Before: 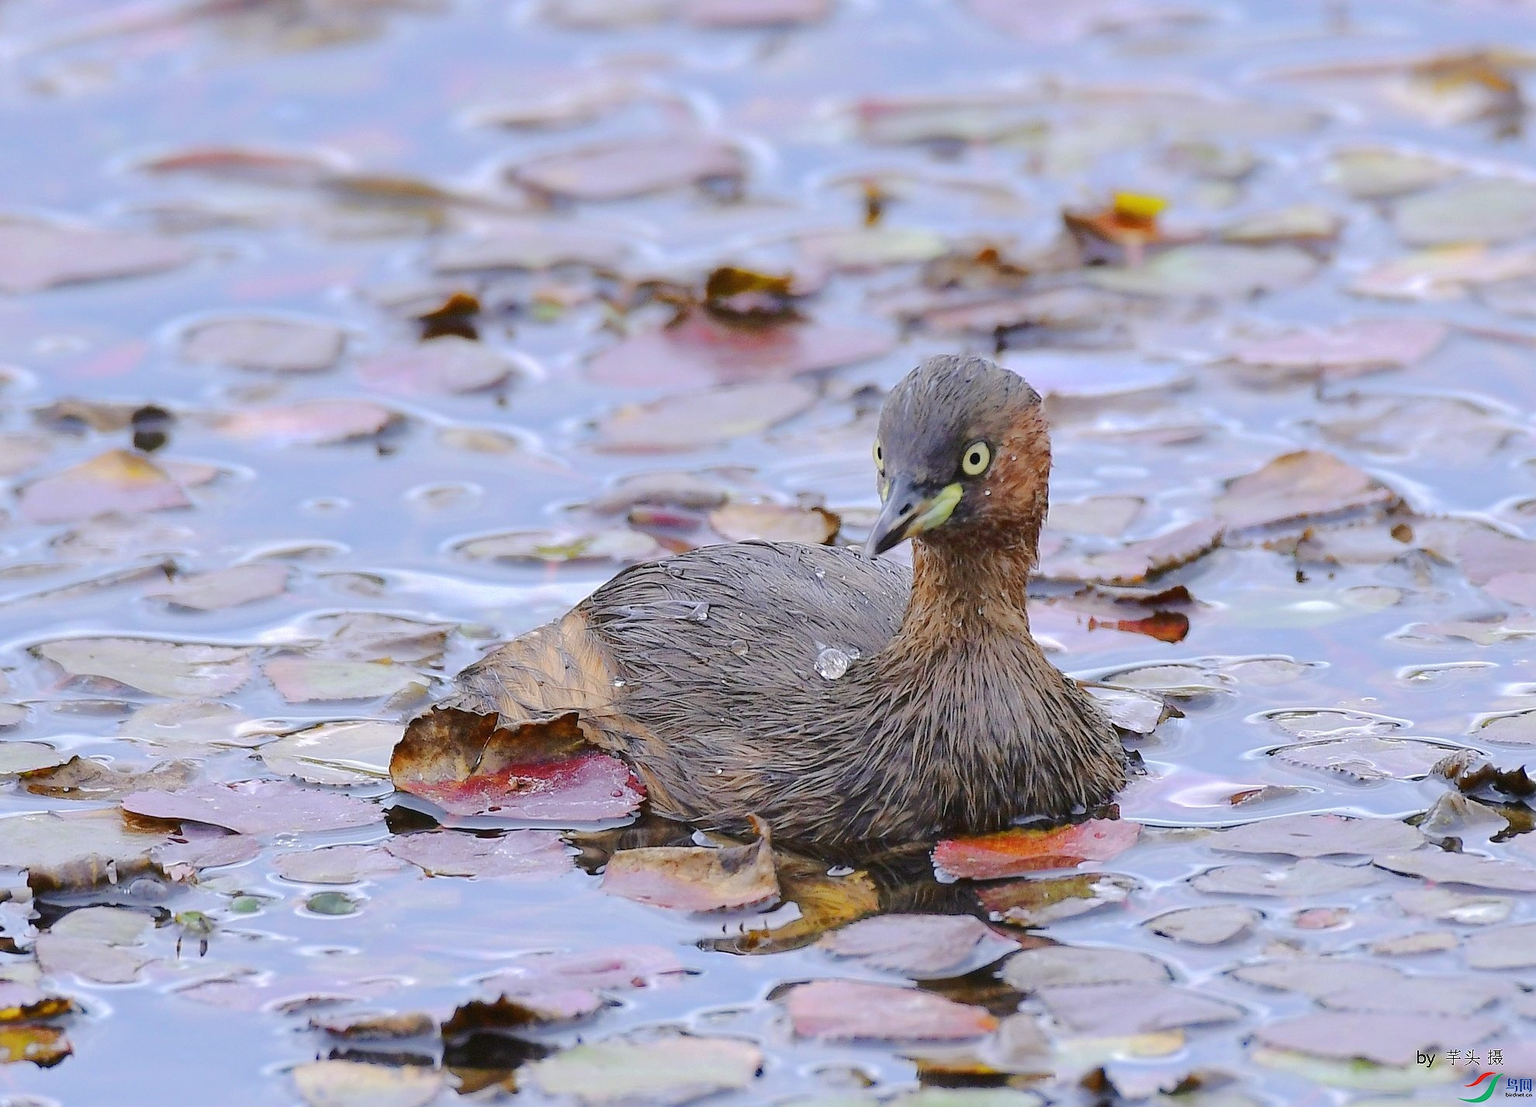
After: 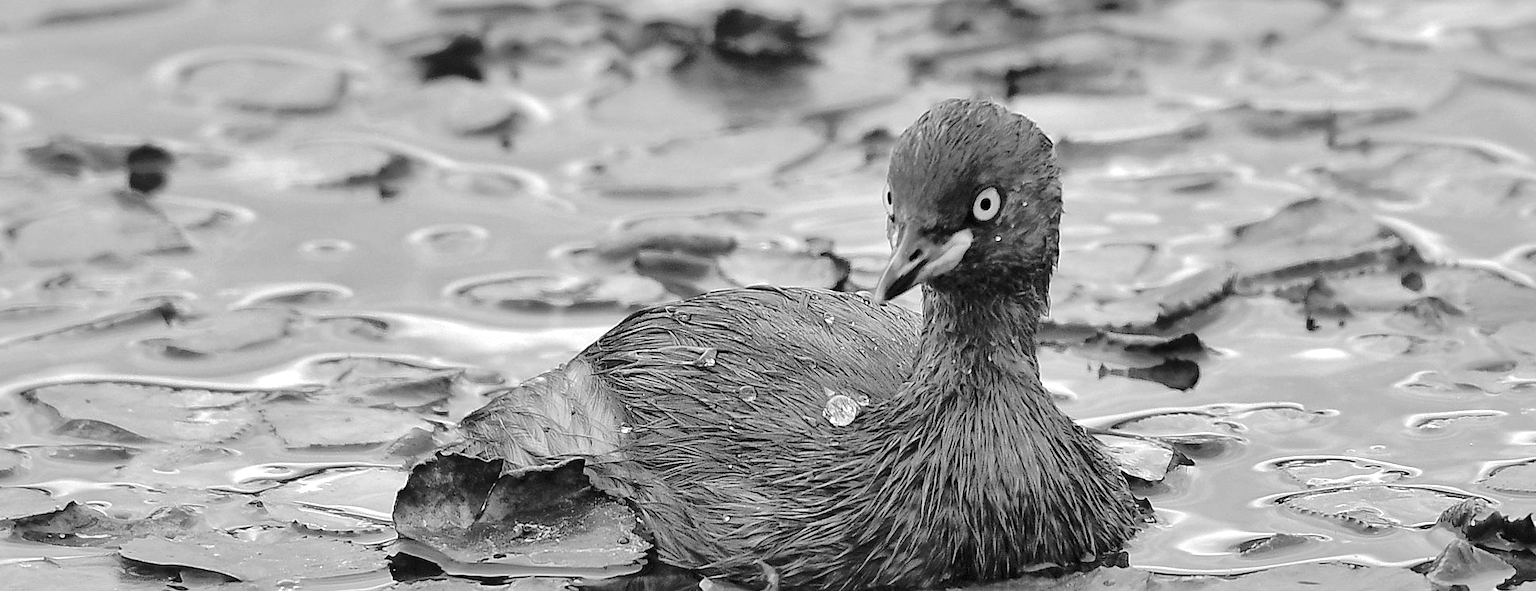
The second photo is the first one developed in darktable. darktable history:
sharpen: amount 0.2
crop and rotate: top 23.043%, bottom 23.437%
local contrast: mode bilateral grid, contrast 100, coarseness 100, detail 165%, midtone range 0.2
monochrome: on, module defaults
rotate and perspective: rotation 0.174°, lens shift (vertical) 0.013, lens shift (horizontal) 0.019, shear 0.001, automatic cropping original format, crop left 0.007, crop right 0.991, crop top 0.016, crop bottom 0.997
